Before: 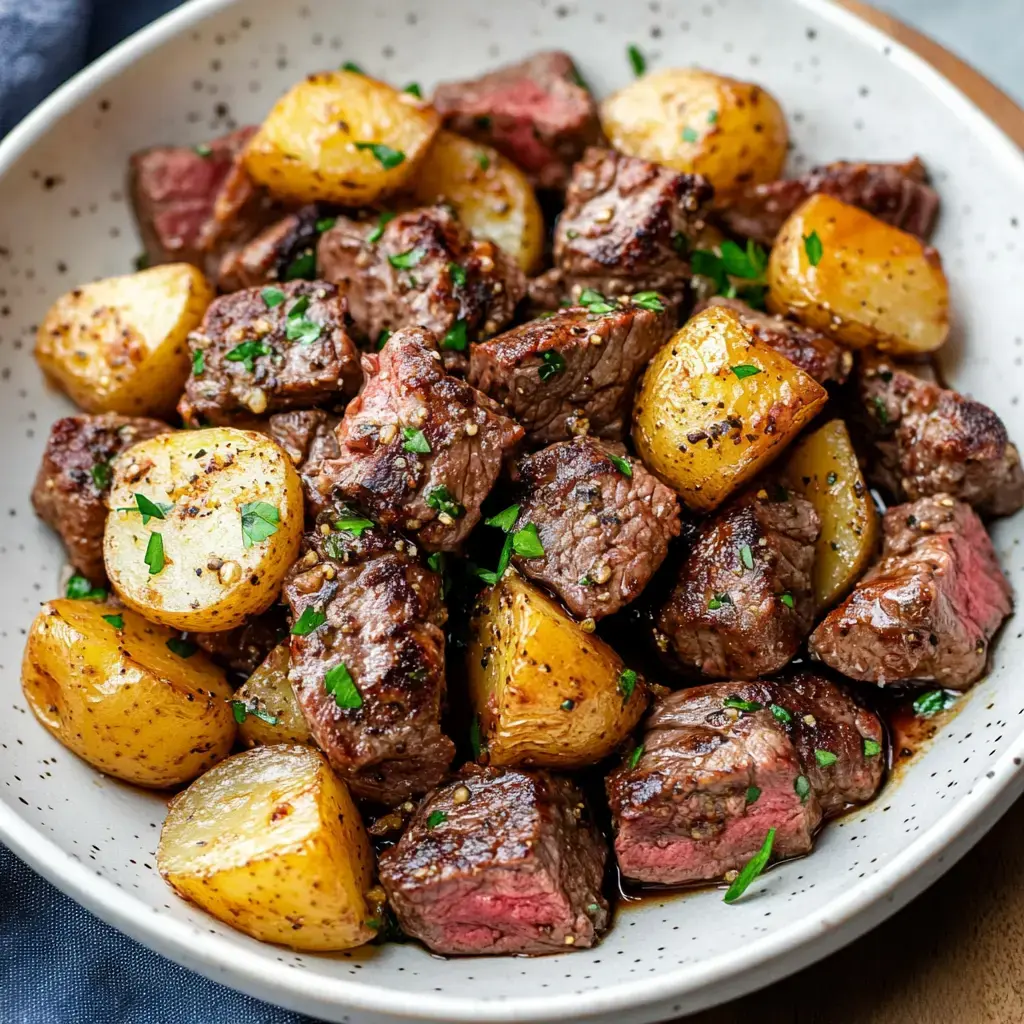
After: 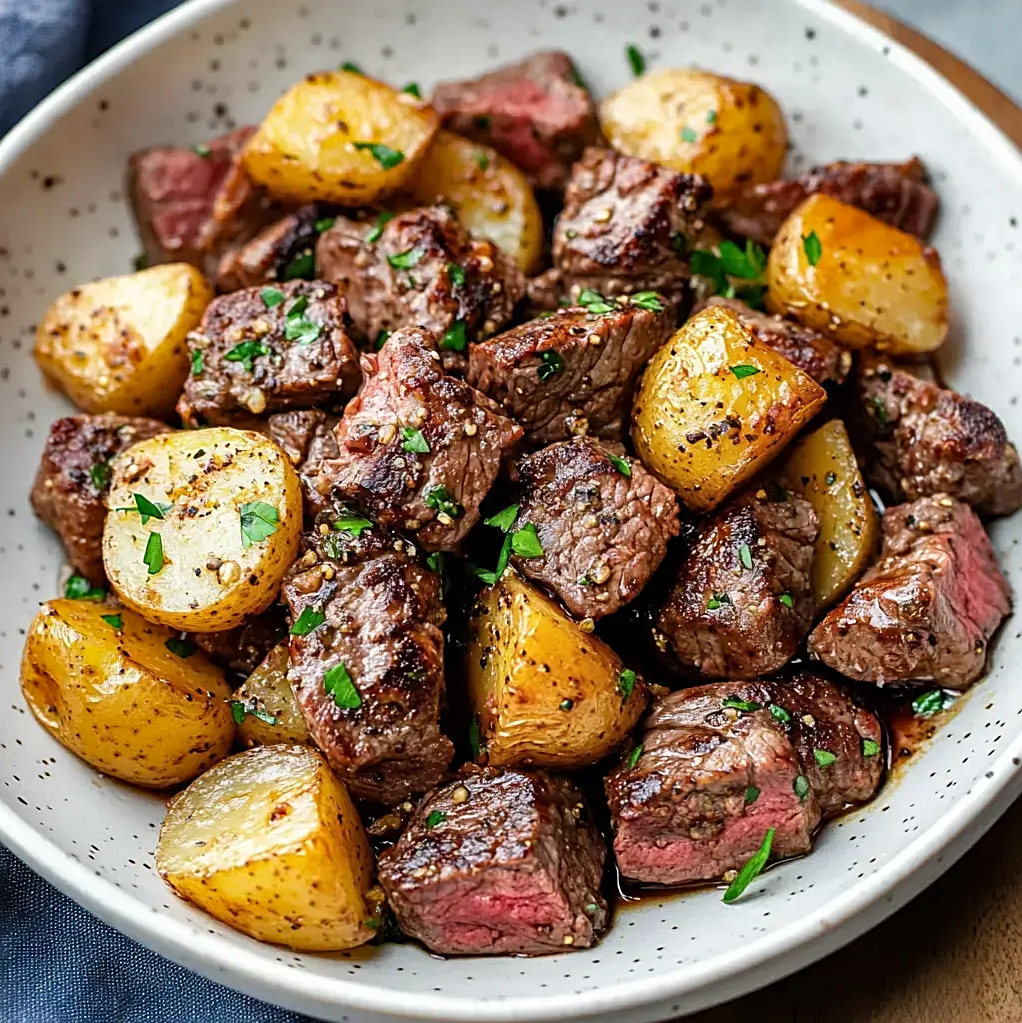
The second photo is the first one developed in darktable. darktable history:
shadows and highlights: soften with gaussian
crop: left 0.154%
sharpen: on, module defaults
